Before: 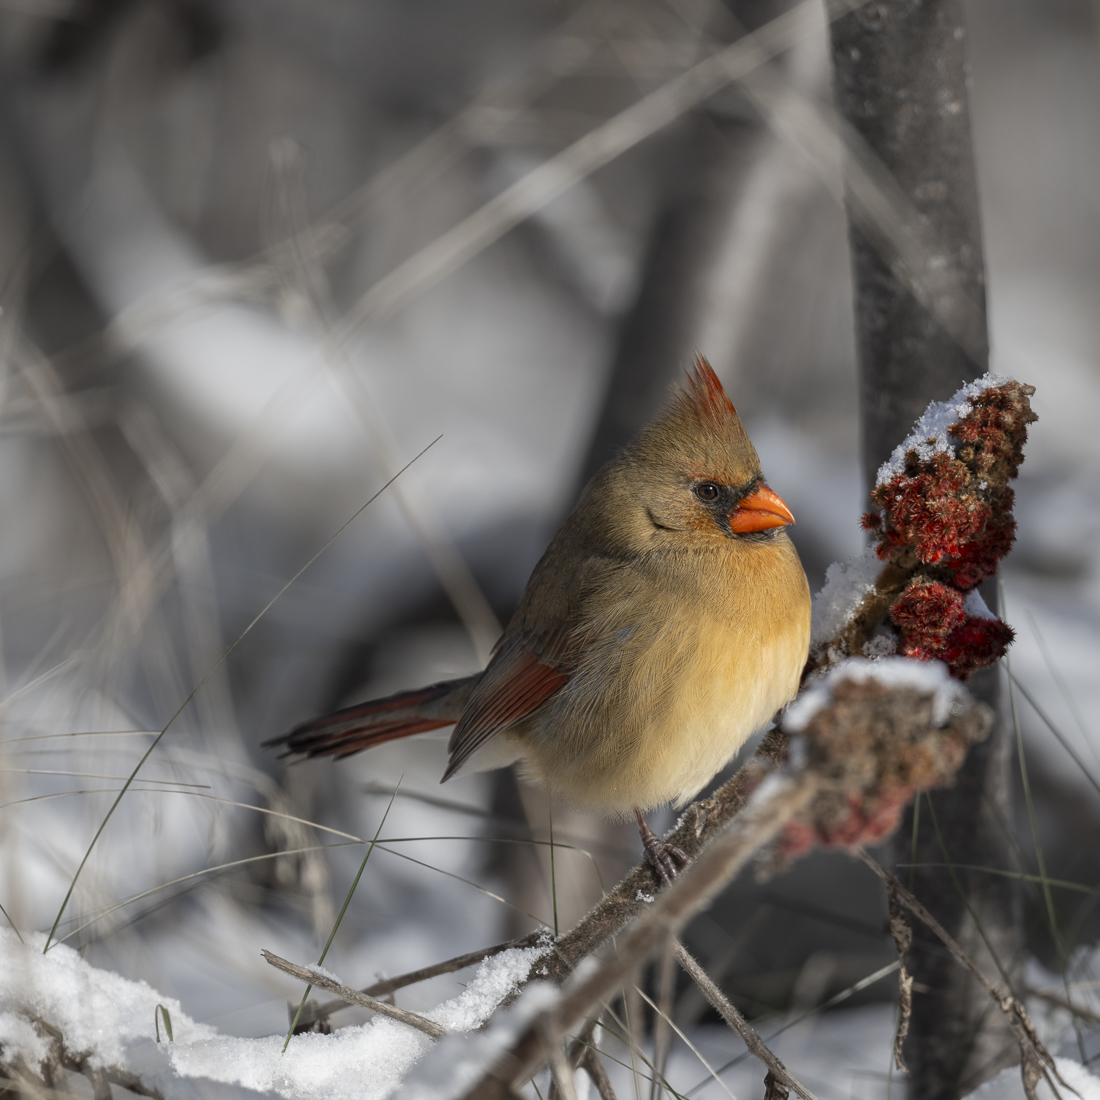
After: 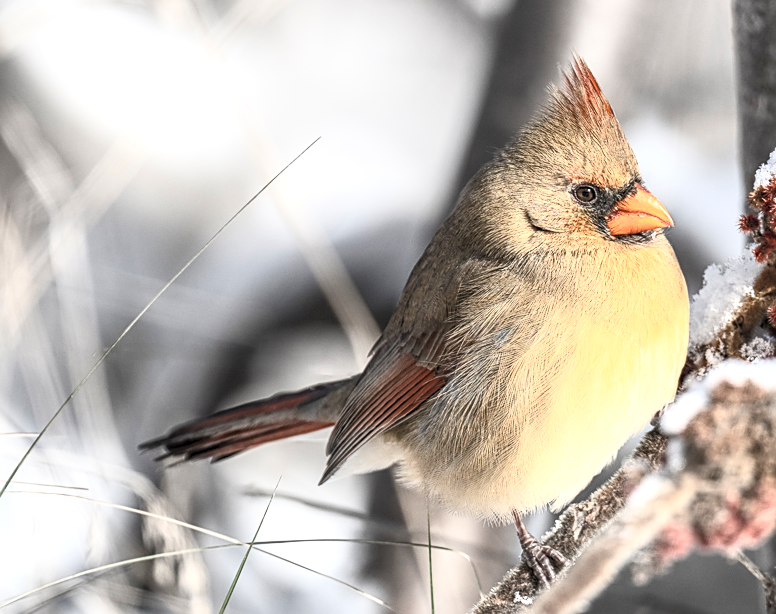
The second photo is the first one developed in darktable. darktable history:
crop: left 11.092%, top 27.111%, right 18.29%, bottom 17.025%
contrast brightness saturation: contrast 0.434, brightness 0.559, saturation -0.203
local contrast: detail 130%
exposure: black level correction 0, exposure 0.701 EV, compensate highlight preservation false
tone equalizer: -7 EV 0.112 EV, mask exposure compensation -0.507 EV
sharpen: on, module defaults
